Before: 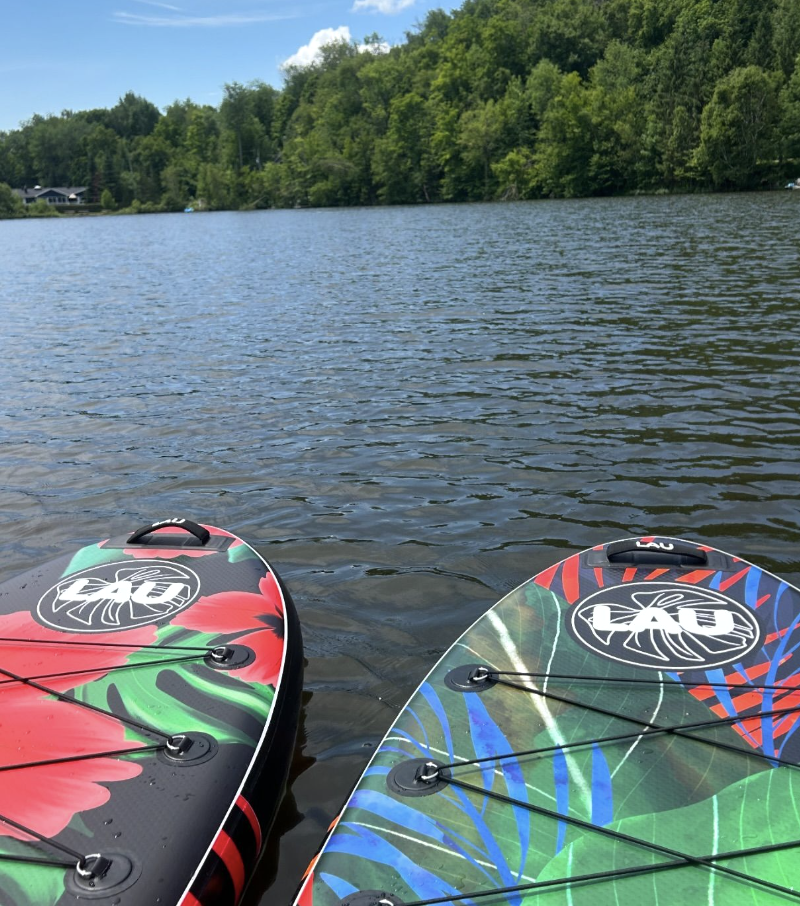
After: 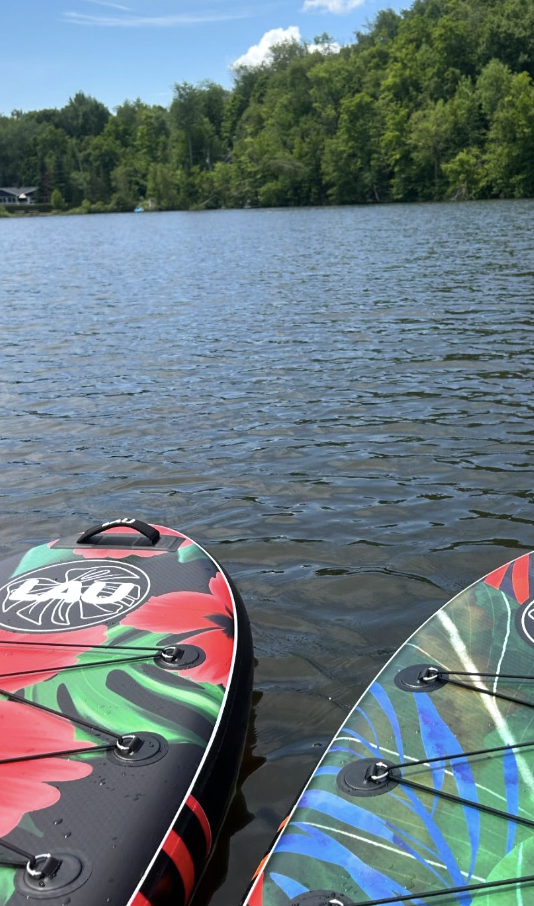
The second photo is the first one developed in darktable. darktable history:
crop and rotate: left 6.35%, right 26.797%
